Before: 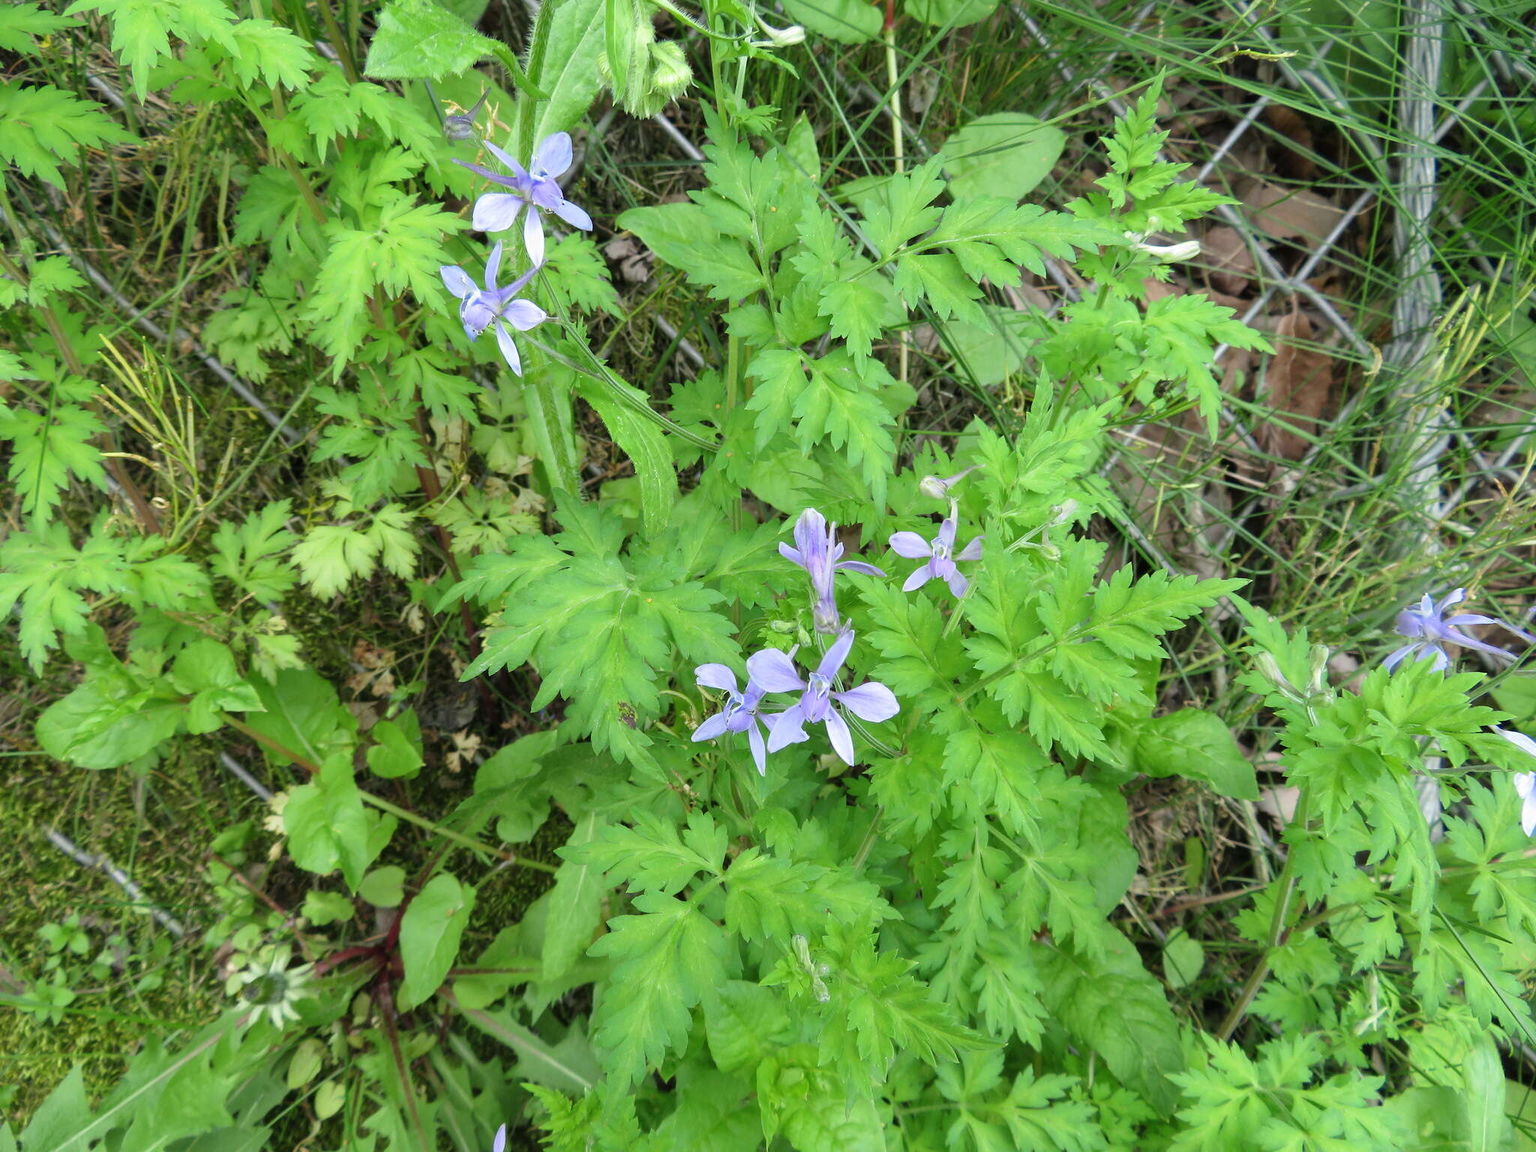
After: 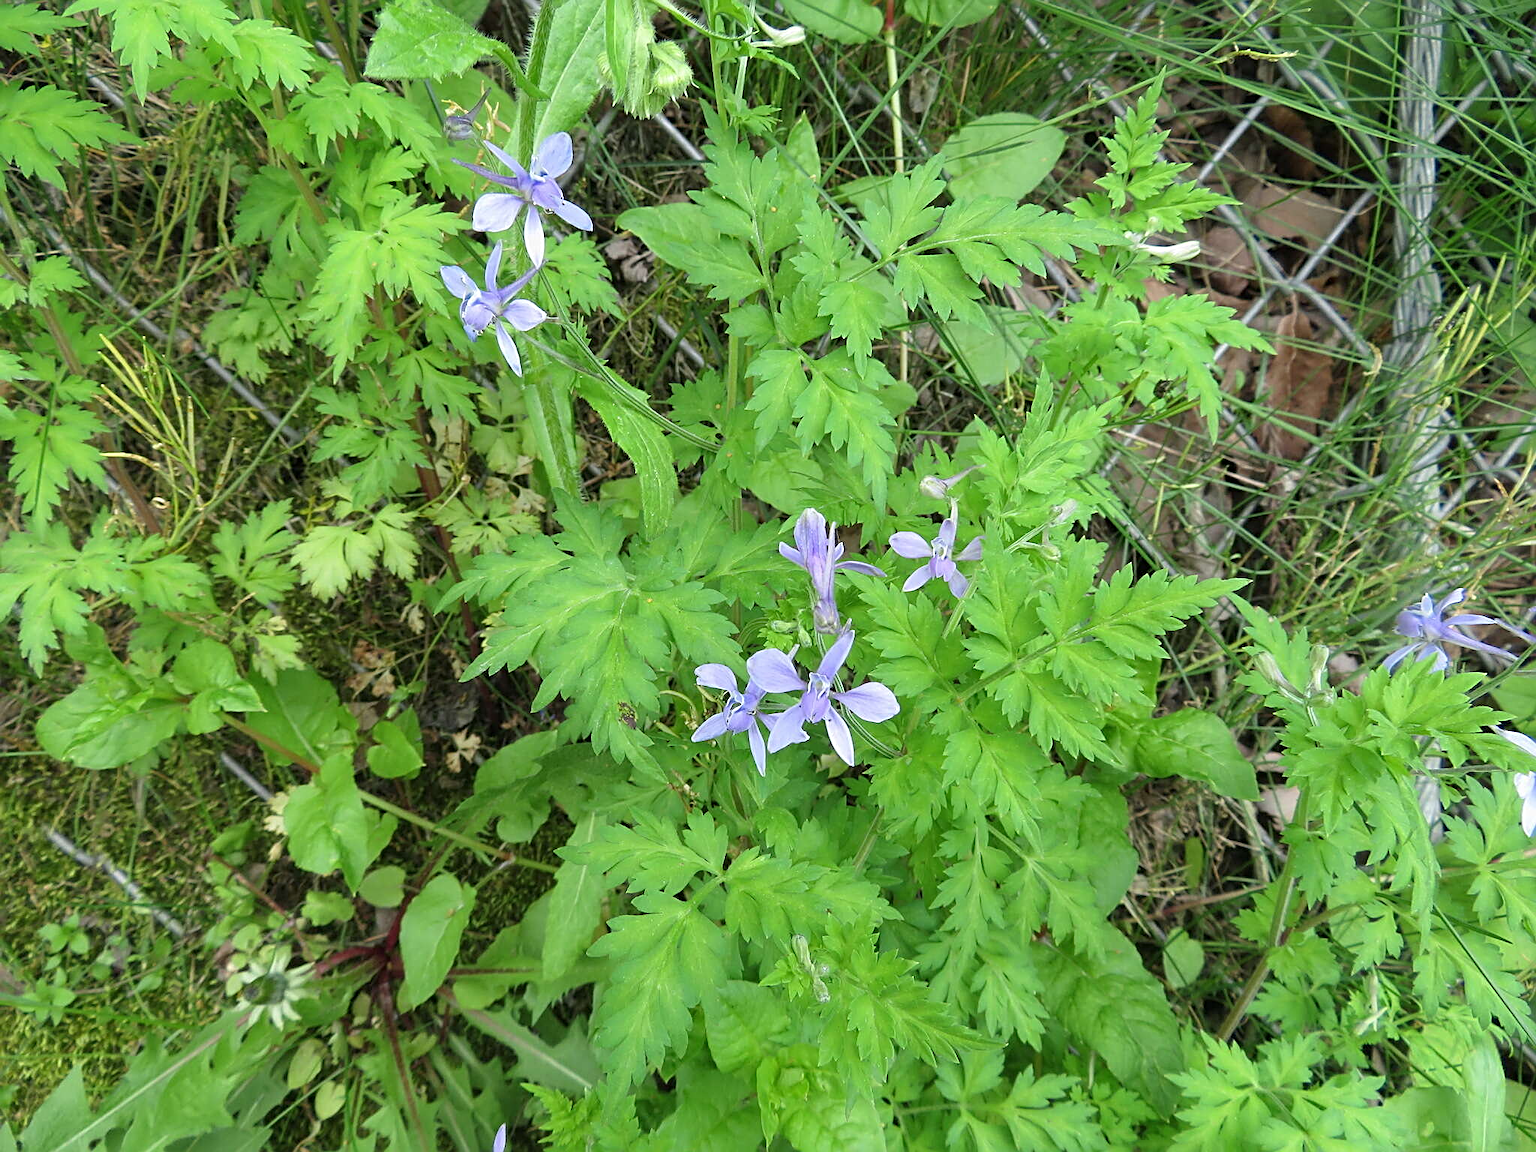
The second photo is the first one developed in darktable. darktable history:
sharpen: radius 2.557, amount 0.642
